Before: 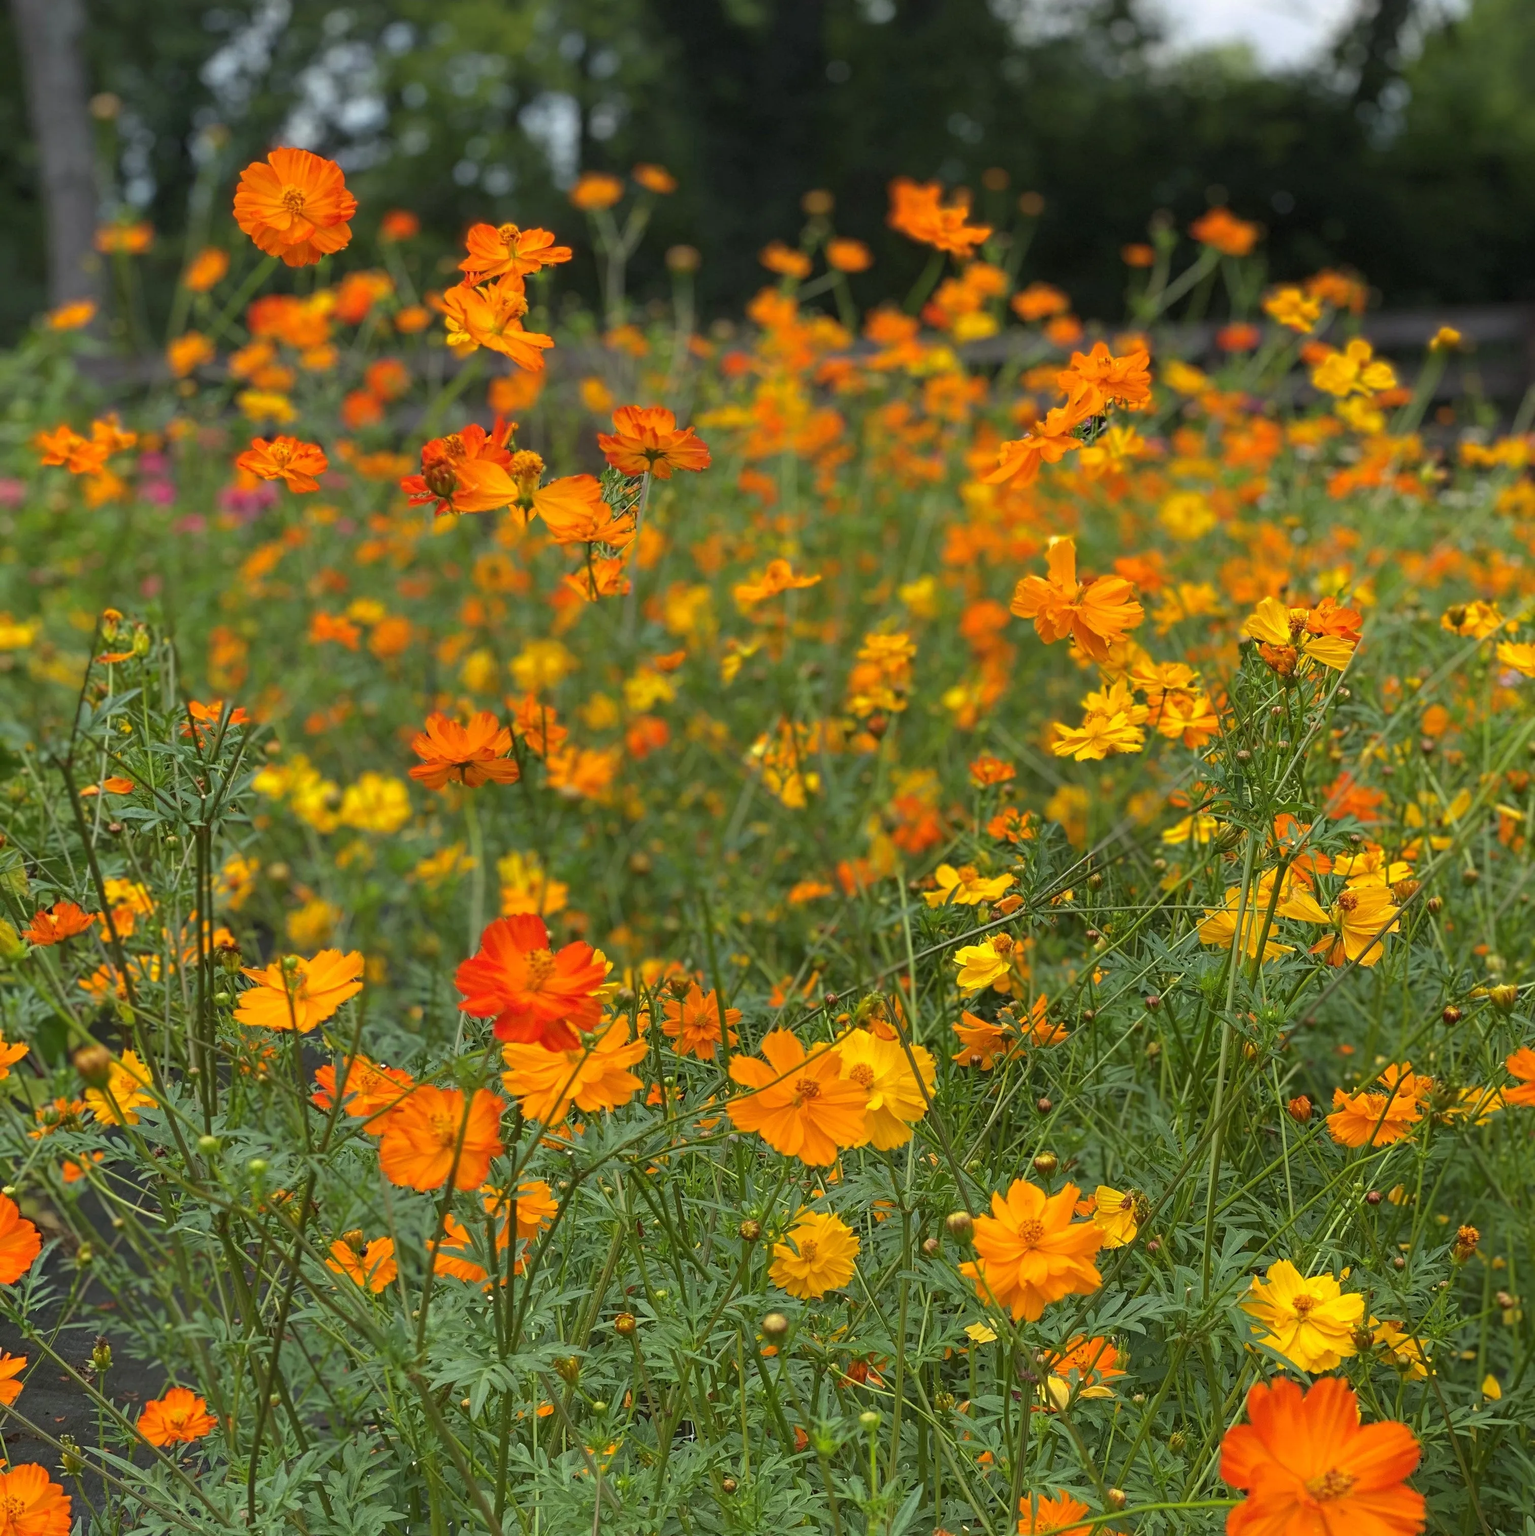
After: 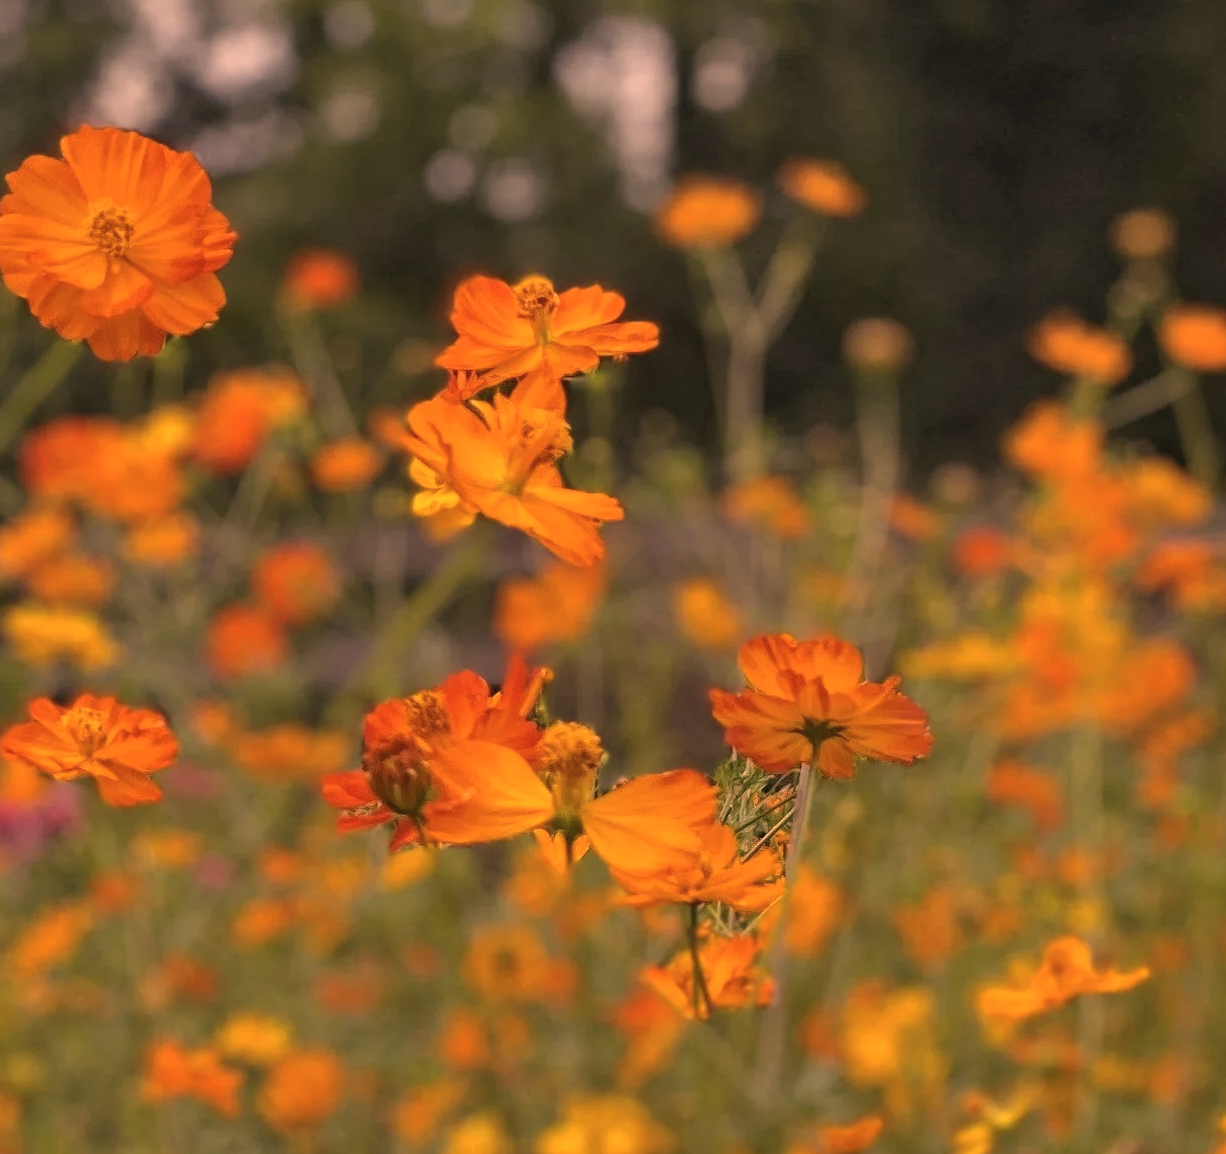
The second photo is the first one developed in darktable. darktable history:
crop: left 15.456%, top 5.44%, right 43.95%, bottom 56.371%
shadows and highlights: shadows 37.49, highlights -27.83, soften with gaussian
color correction: highlights a* 39.67, highlights b* 39.74, saturation 0.695
